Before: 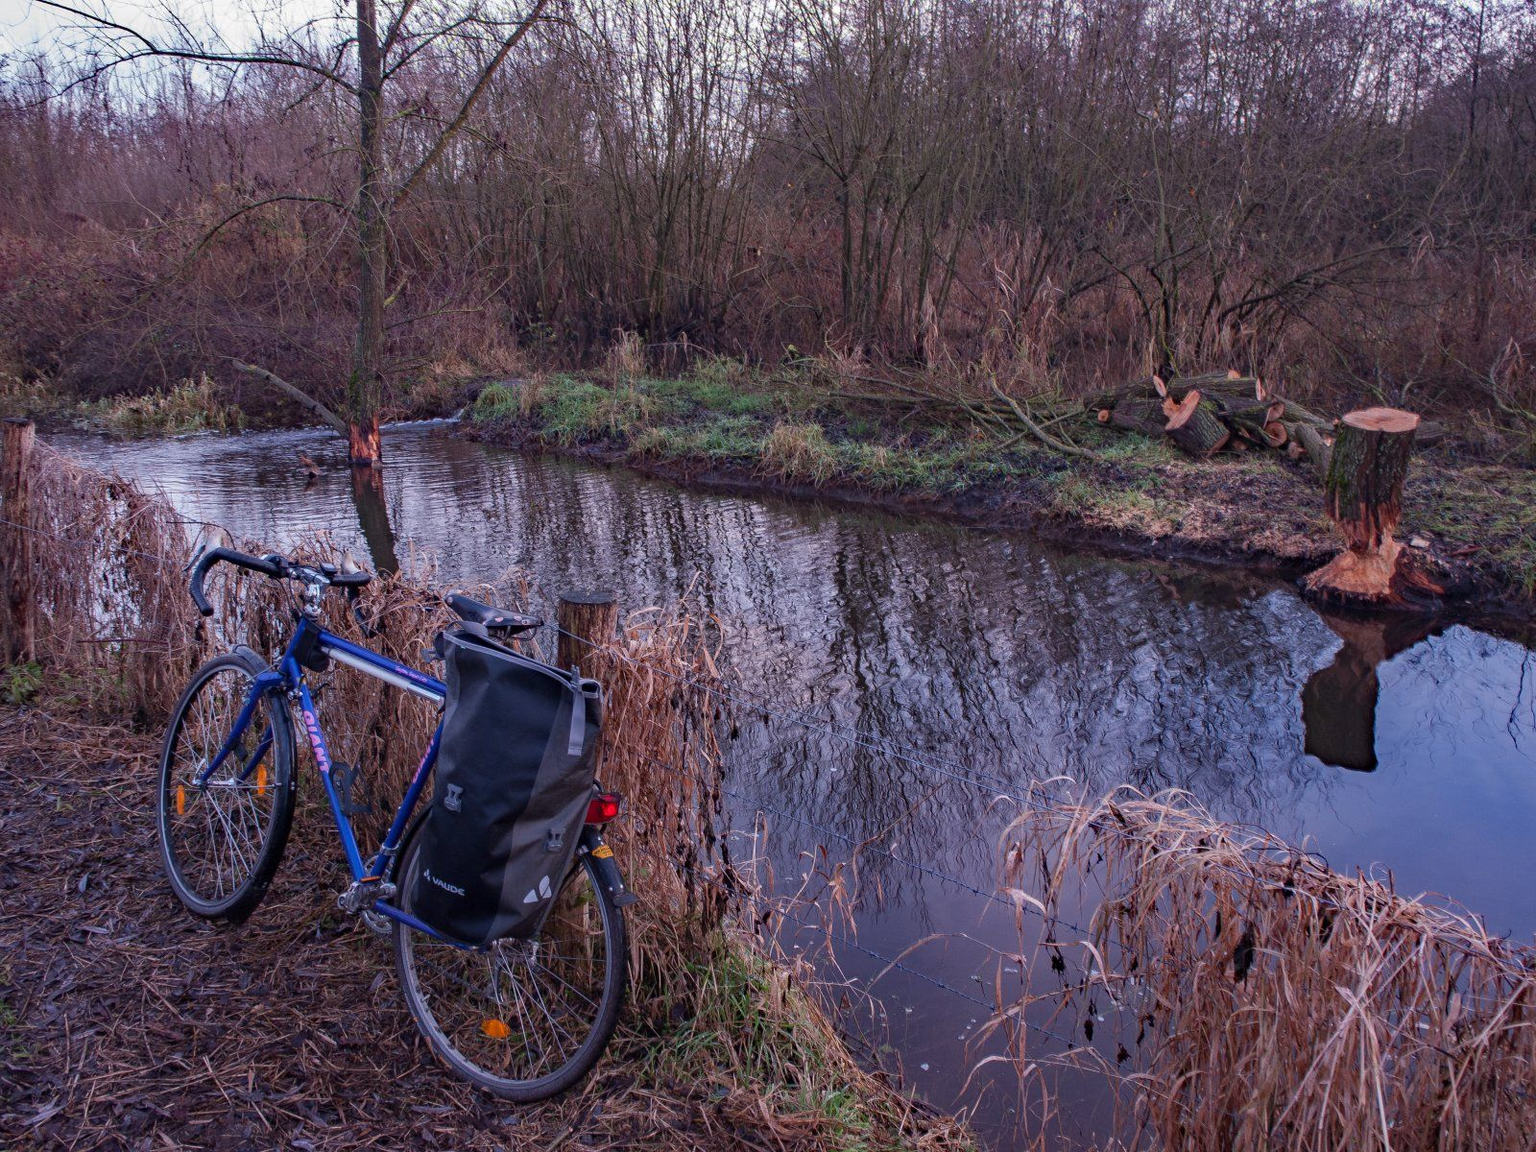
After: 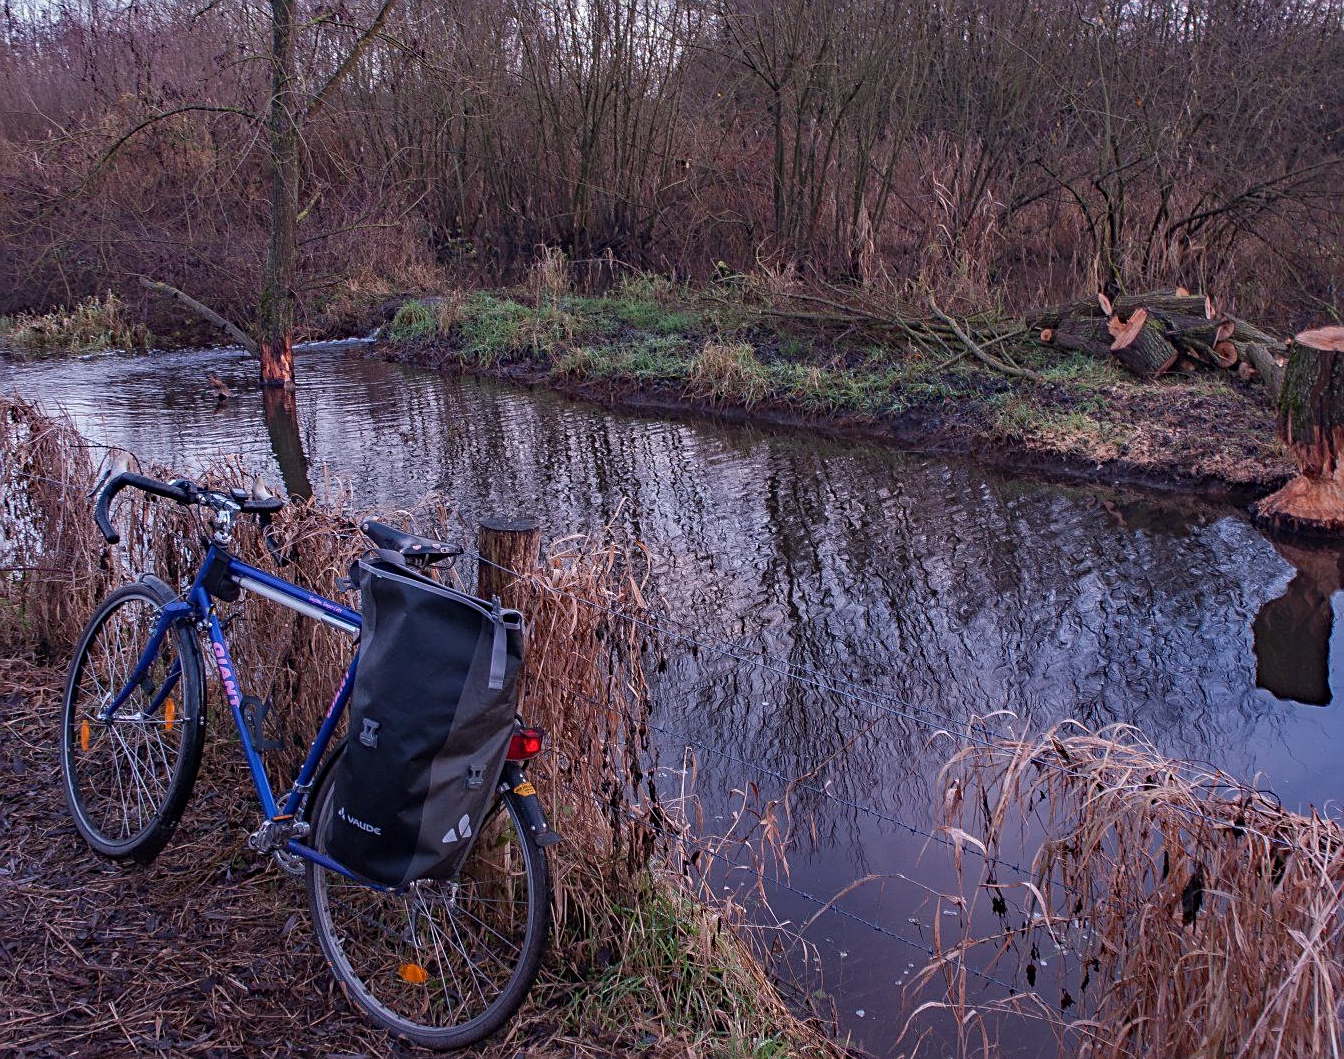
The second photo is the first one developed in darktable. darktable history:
crop: left 6.446%, top 8.188%, right 9.538%, bottom 3.548%
sharpen: on, module defaults
